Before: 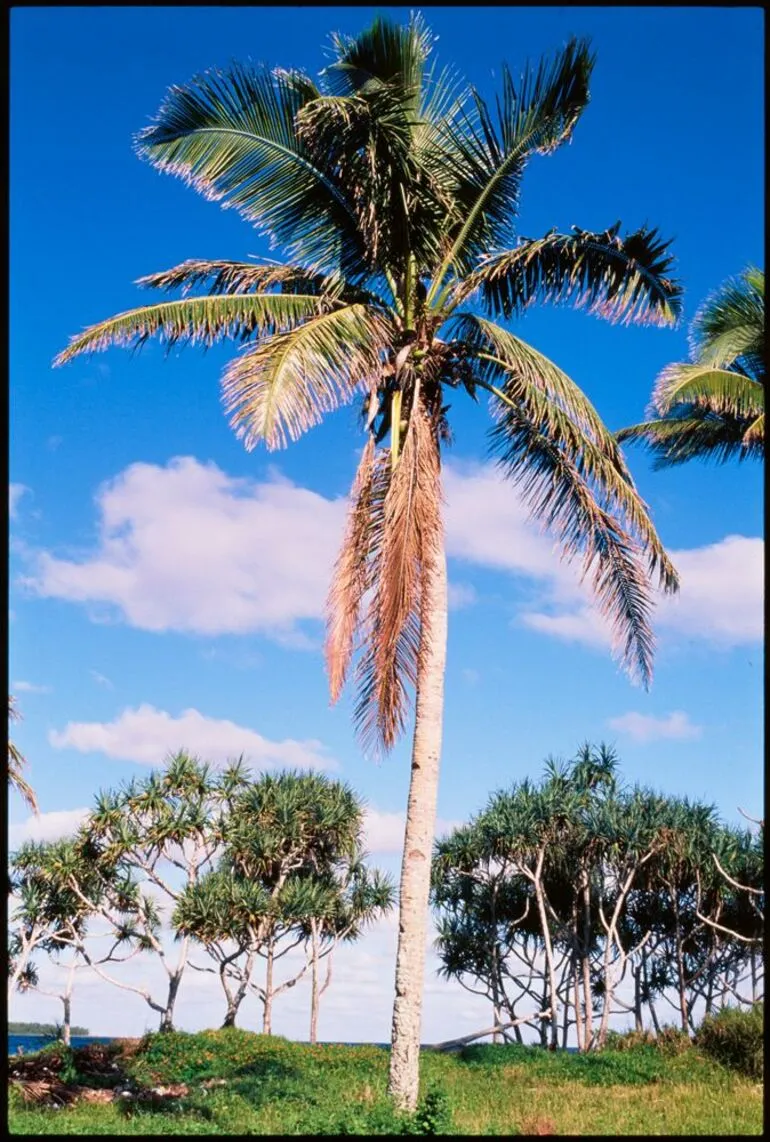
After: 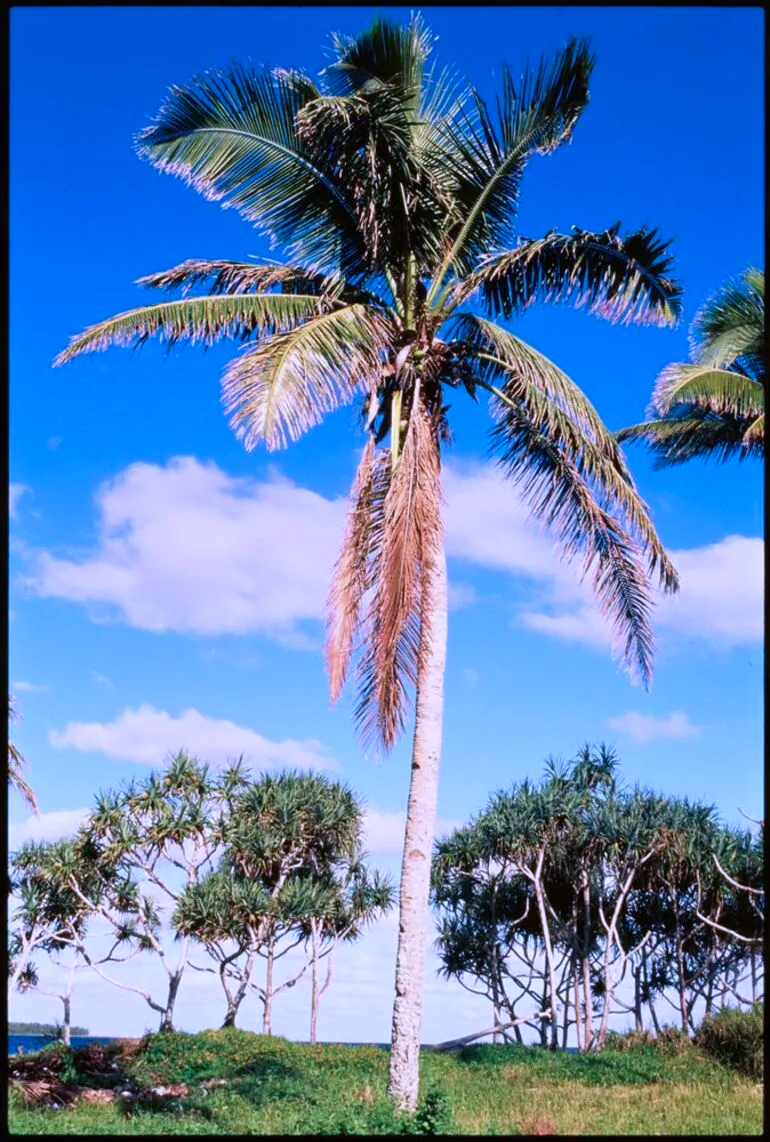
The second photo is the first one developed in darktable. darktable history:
color calibration: illuminant as shot in camera, x 0.379, y 0.397, temperature 4128.11 K
